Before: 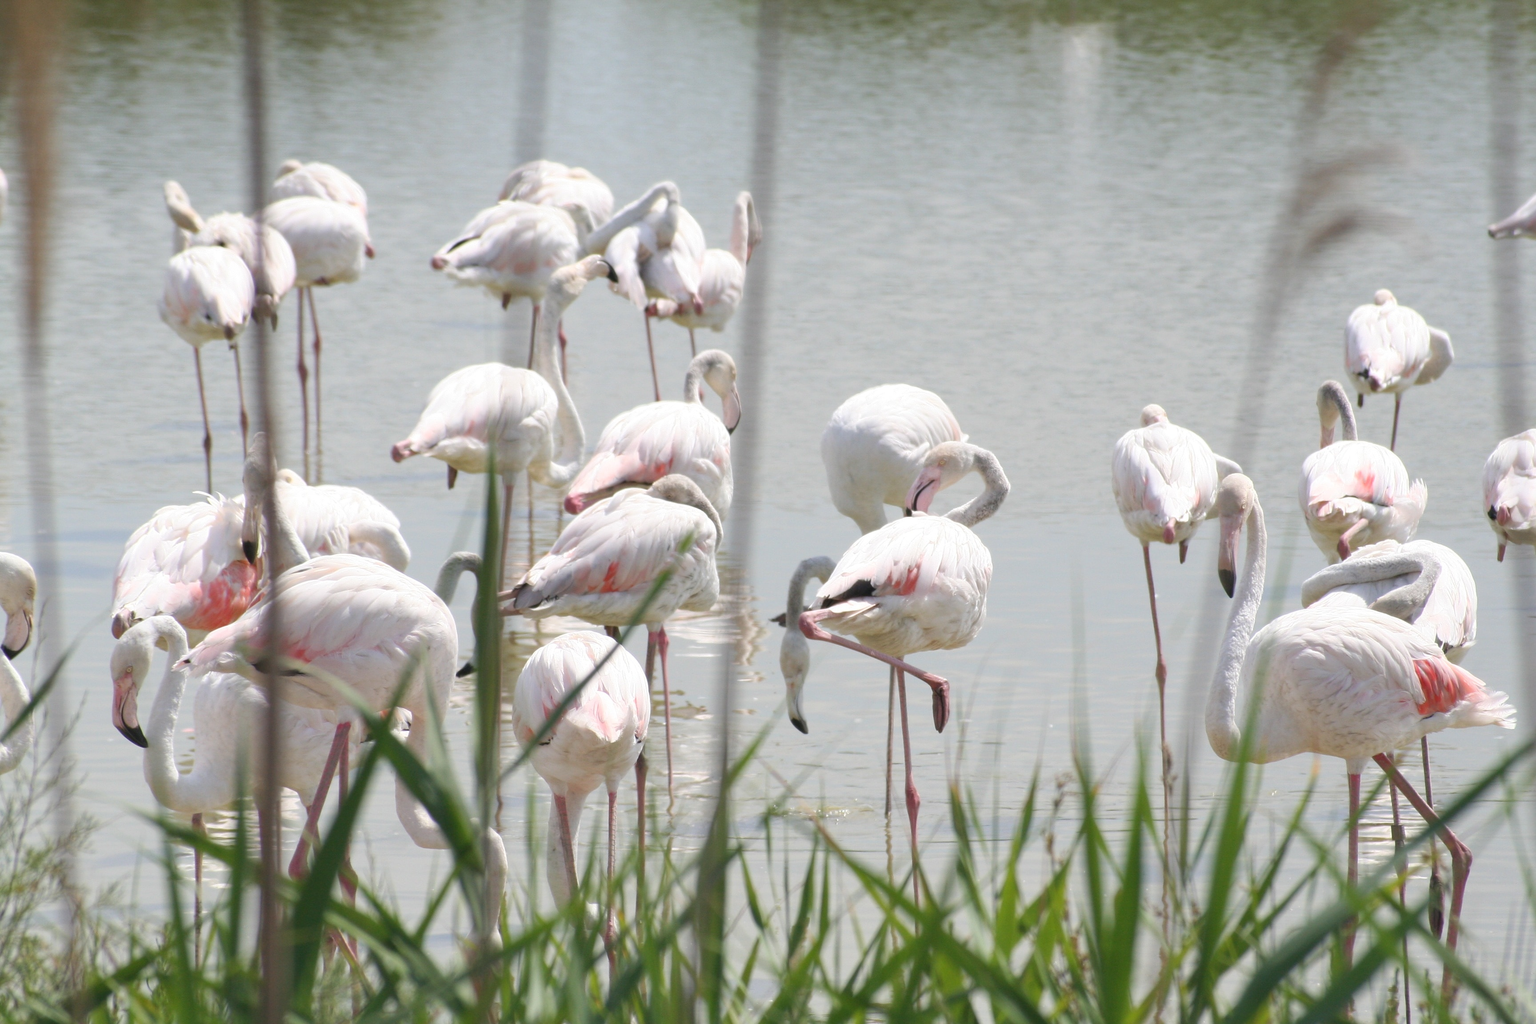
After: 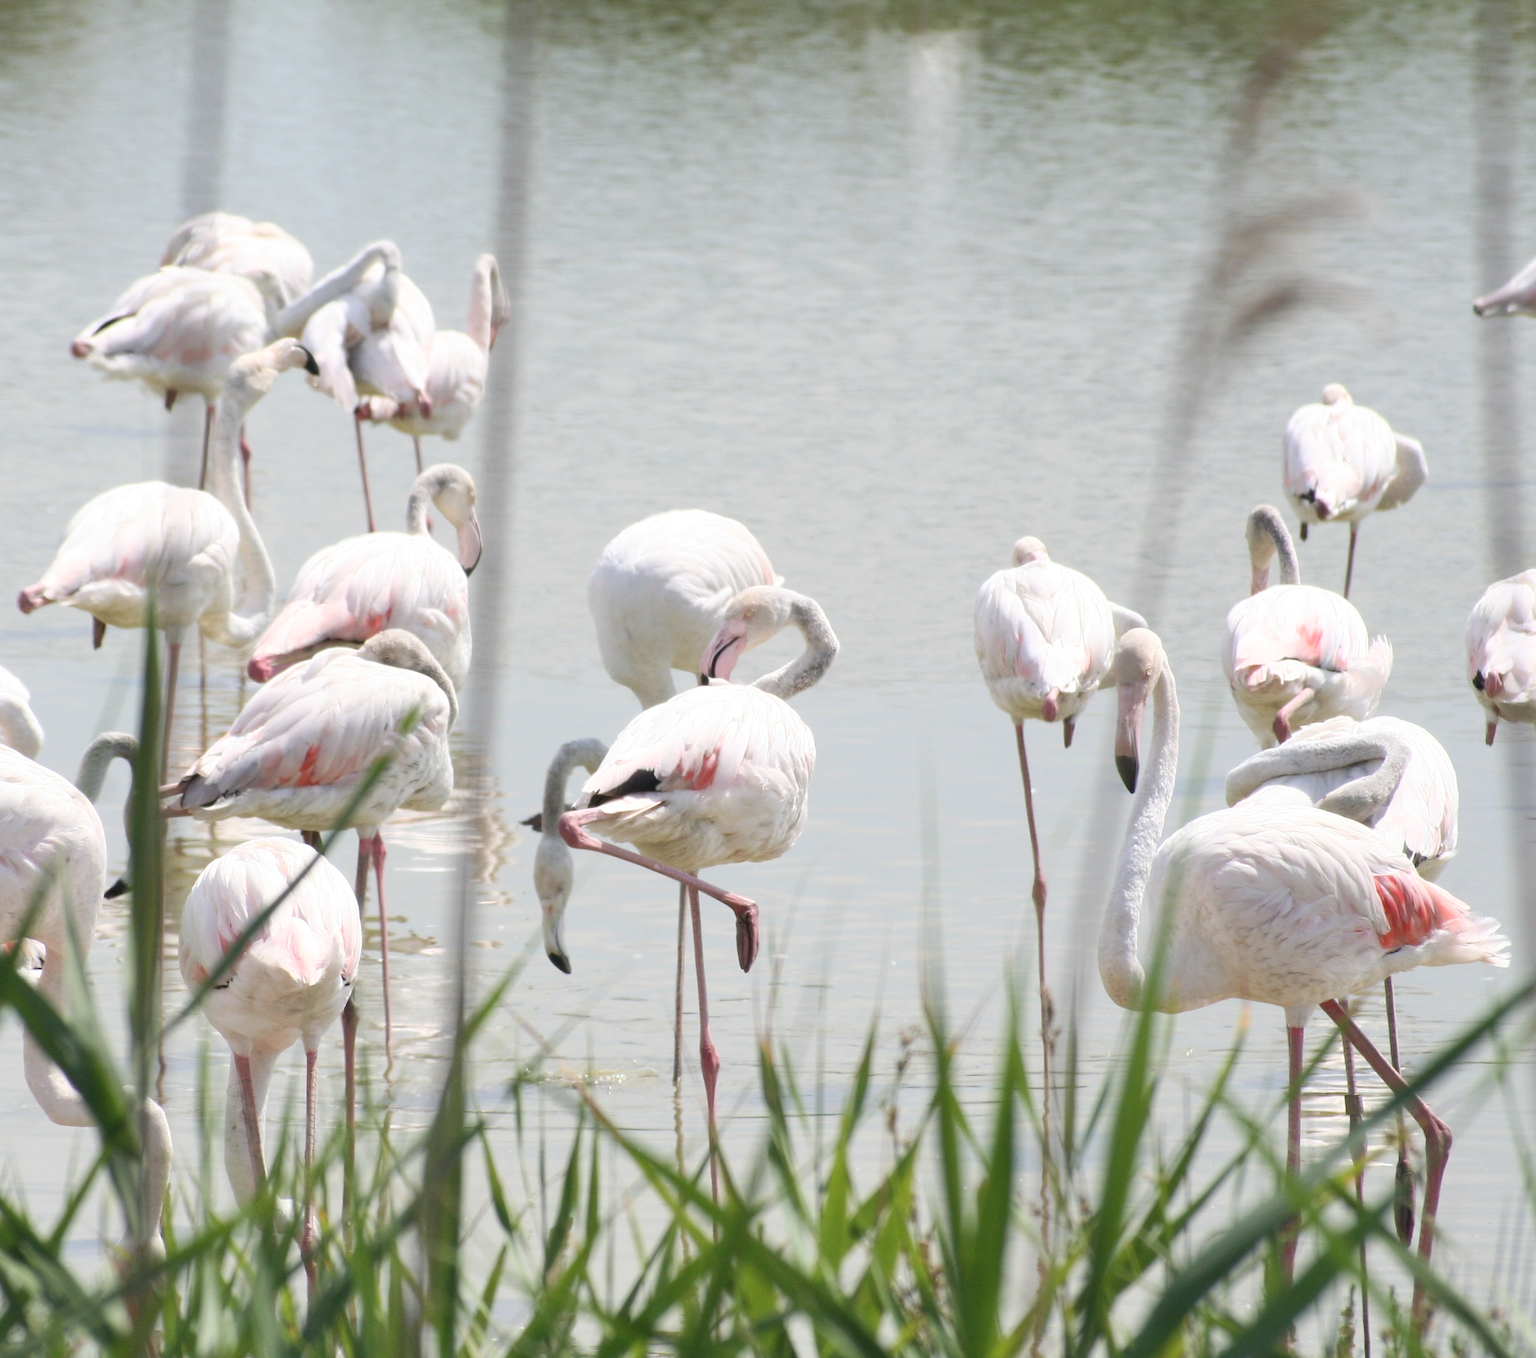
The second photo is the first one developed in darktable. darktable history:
crop and rotate: left 24.6%
contrast brightness saturation: contrast 0.15, brightness 0.05
